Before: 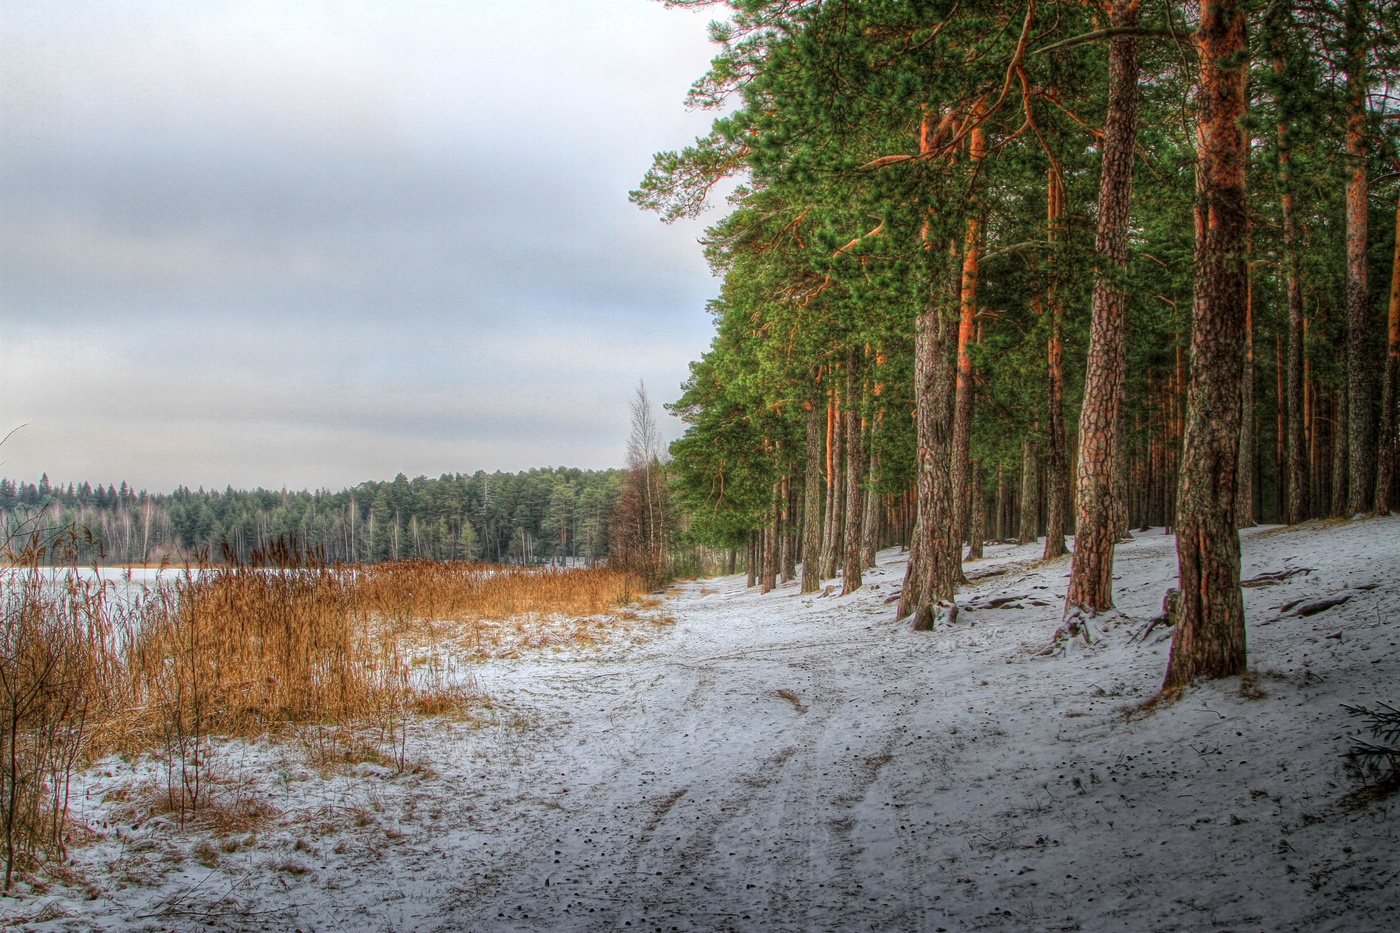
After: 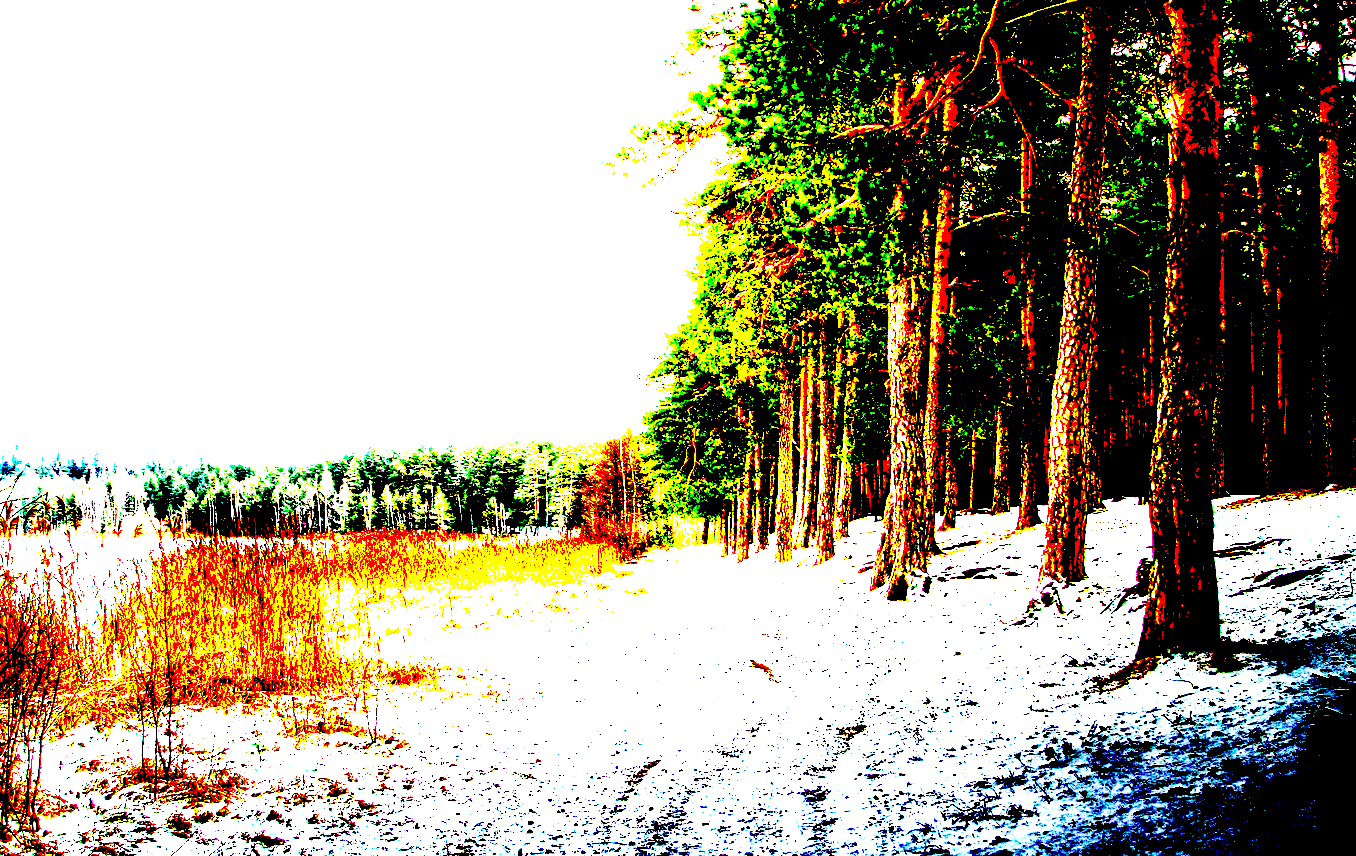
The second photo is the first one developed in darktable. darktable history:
exposure: black level correction 0.1, exposure 3 EV, compensate highlight preservation false
crop: left 1.964%, top 3.251%, right 1.122%, bottom 4.933%
